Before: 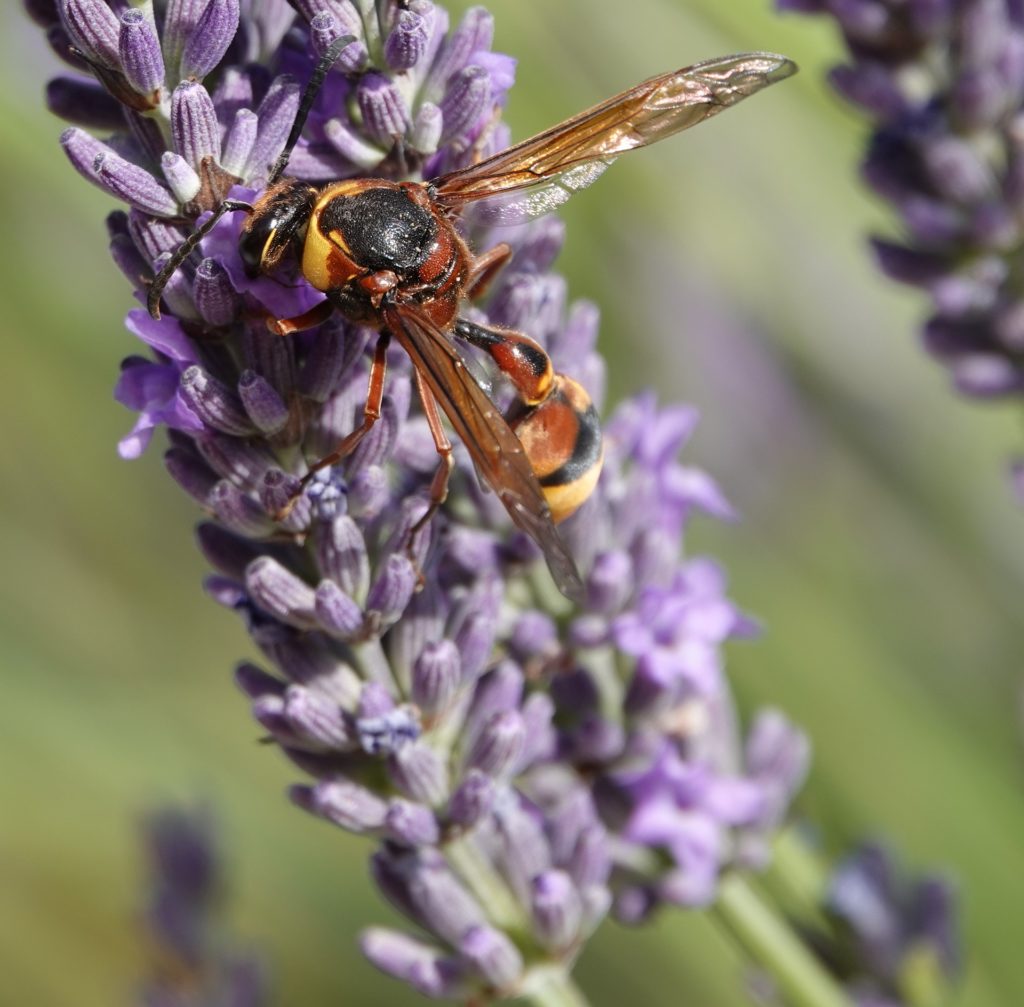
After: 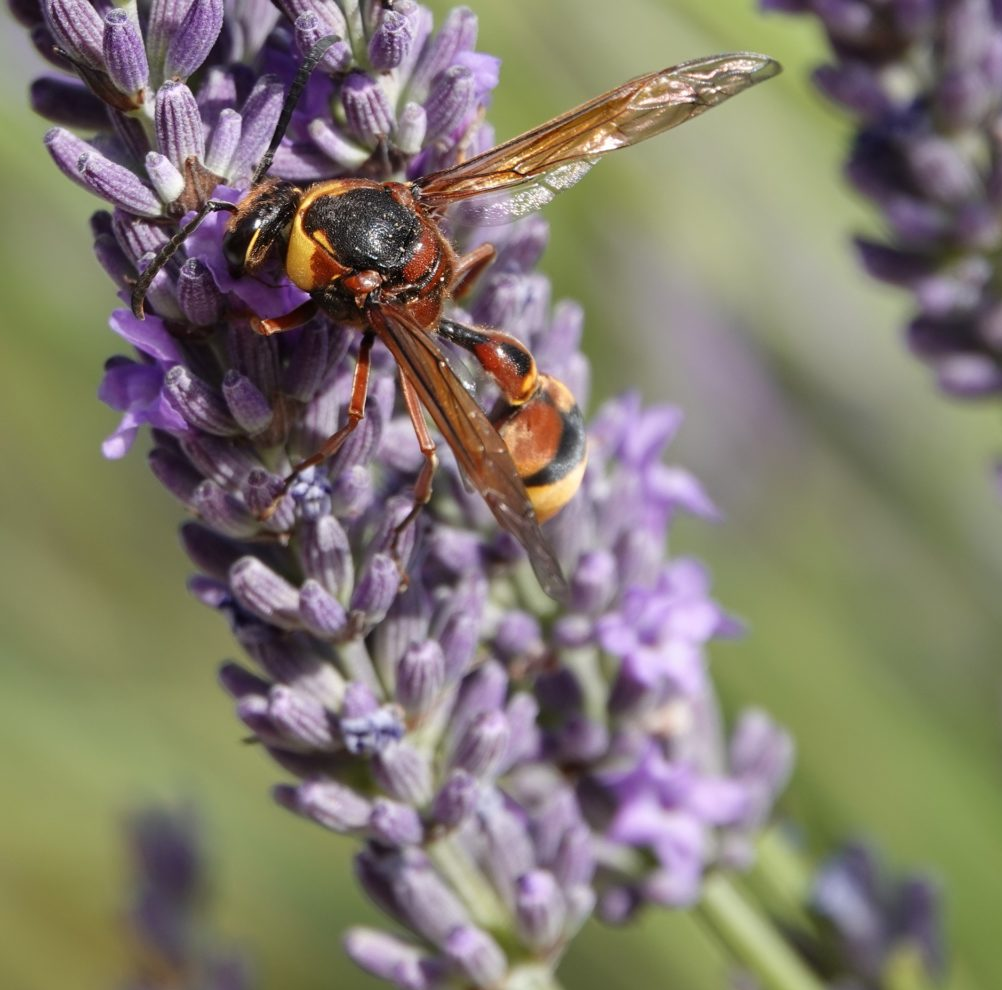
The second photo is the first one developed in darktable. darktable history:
crop and rotate: left 1.587%, right 0.553%, bottom 1.674%
